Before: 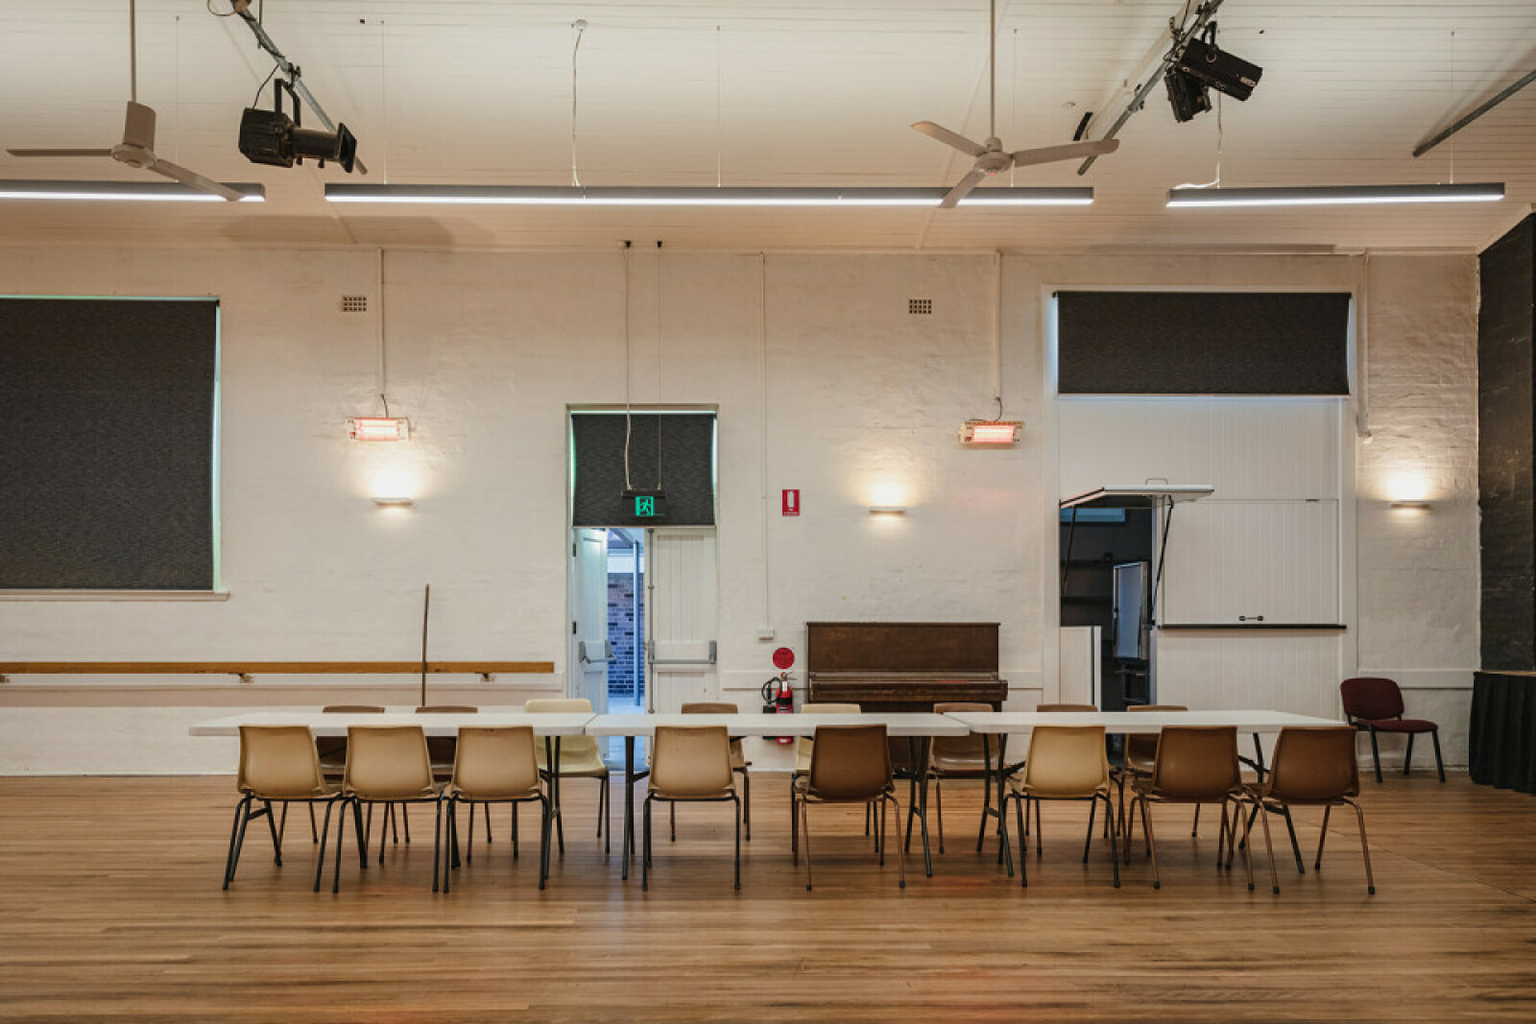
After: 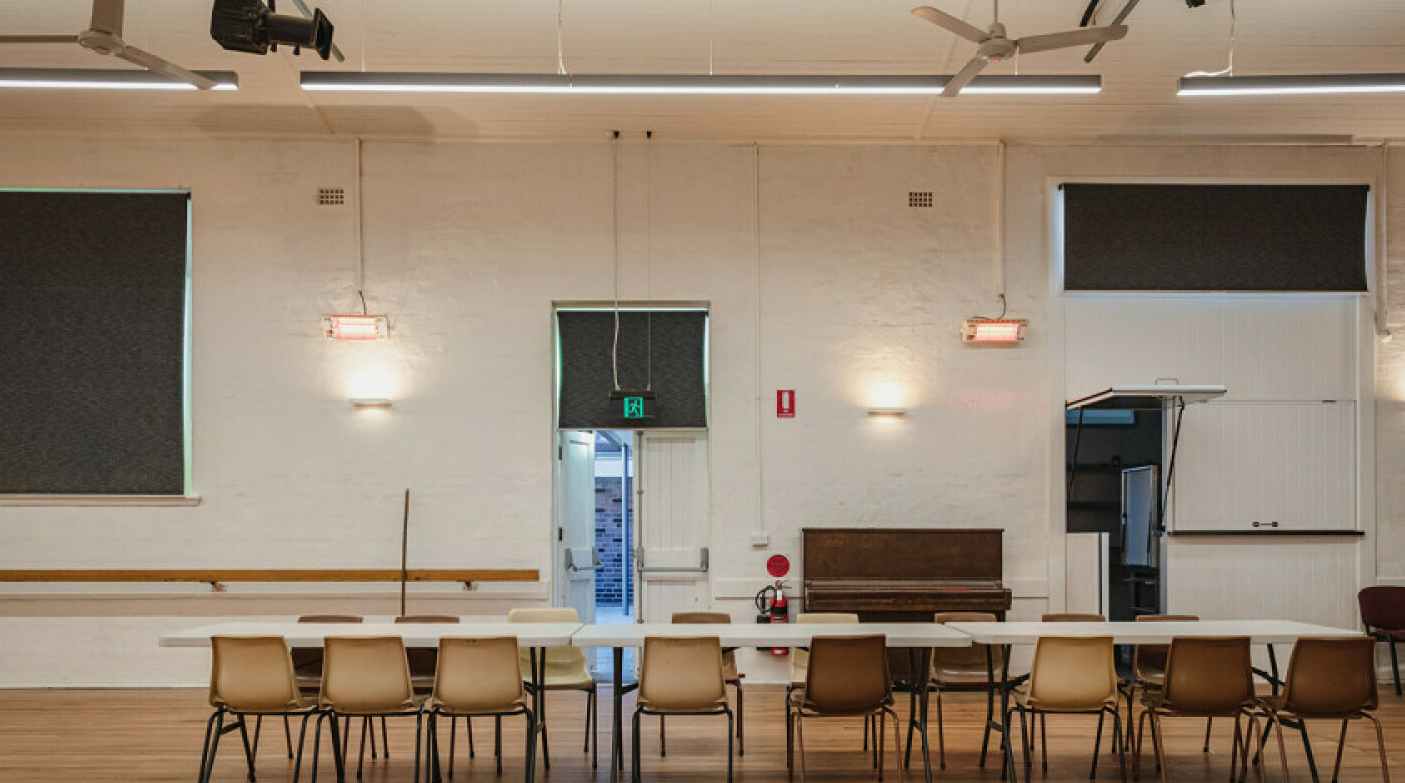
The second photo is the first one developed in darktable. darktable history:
crop and rotate: left 2.398%, top 11.298%, right 9.775%, bottom 15.296%
